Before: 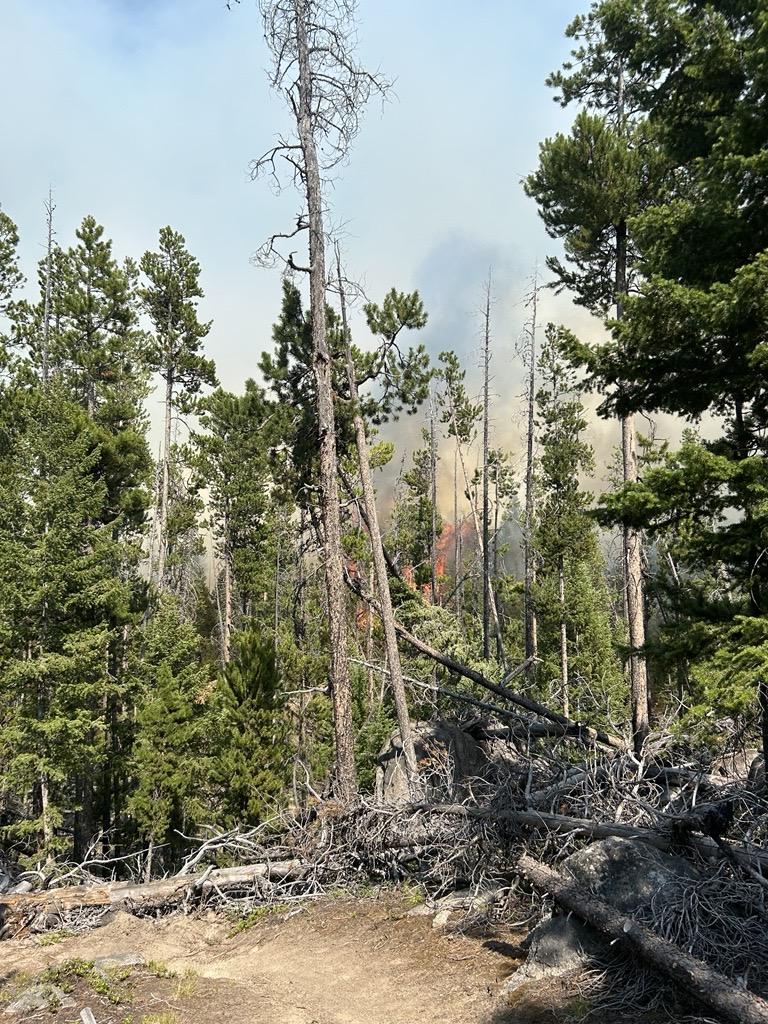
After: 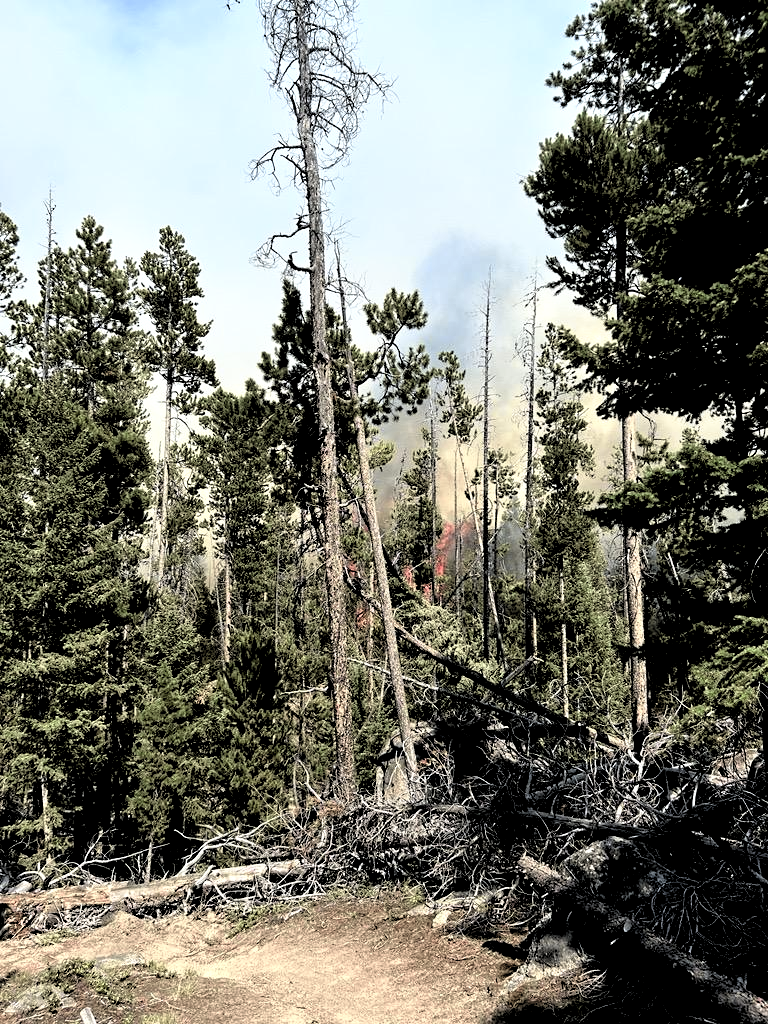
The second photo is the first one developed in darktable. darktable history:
base curve: curves: ch0 [(0.017, 0) (0.425, 0.441) (0.844, 0.933) (1, 1)], preserve colors none
tone curve: curves: ch0 [(0, 0.009) (0.105, 0.054) (0.195, 0.132) (0.289, 0.278) (0.384, 0.391) (0.513, 0.53) (0.66, 0.667) (0.895, 0.863) (1, 0.919)]; ch1 [(0, 0) (0.161, 0.092) (0.35, 0.33) (0.403, 0.395) (0.456, 0.469) (0.502, 0.499) (0.519, 0.514) (0.576, 0.584) (0.642, 0.658) (0.701, 0.742) (1, 0.942)]; ch2 [(0, 0) (0.371, 0.362) (0.437, 0.437) (0.501, 0.5) (0.53, 0.528) (0.569, 0.564) (0.619, 0.58) (0.883, 0.752) (1, 0.929)], color space Lab, independent channels, preserve colors none
levels: levels [0.182, 0.542, 0.902]
